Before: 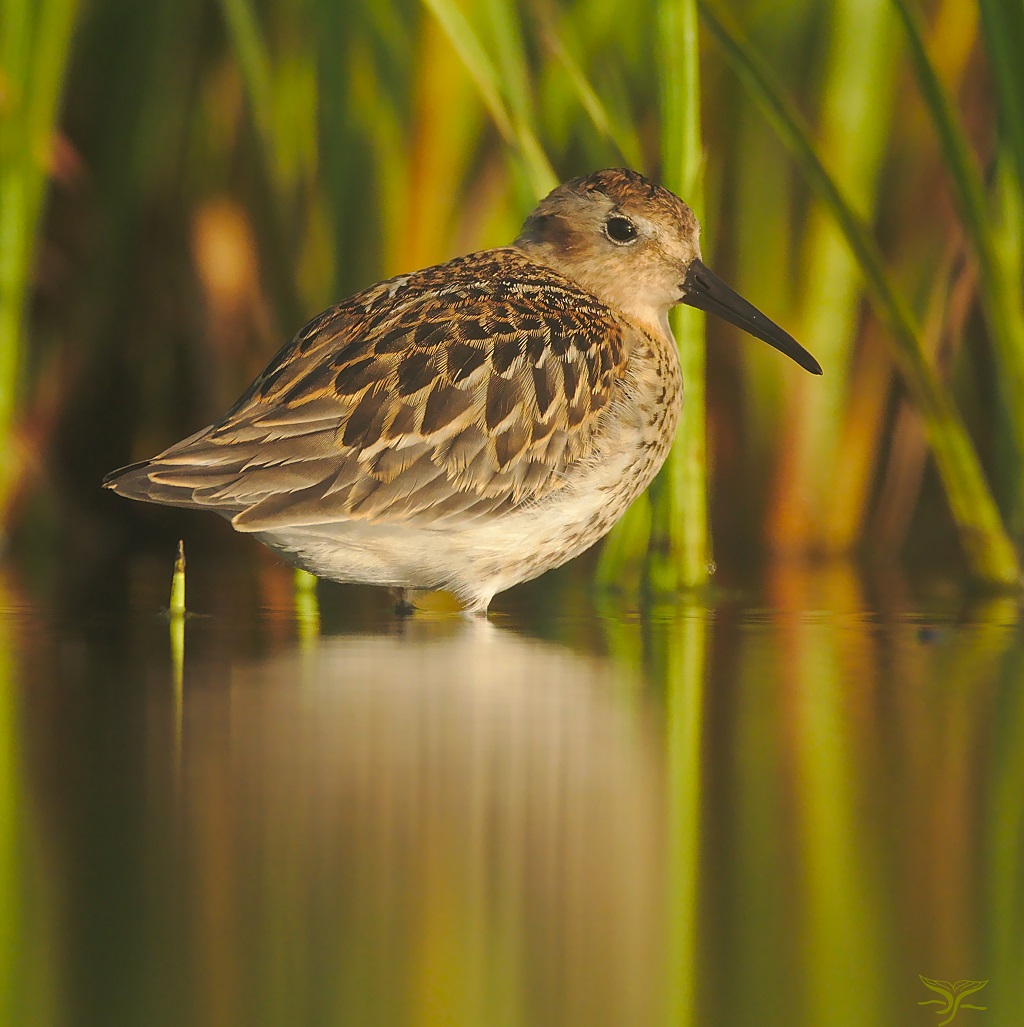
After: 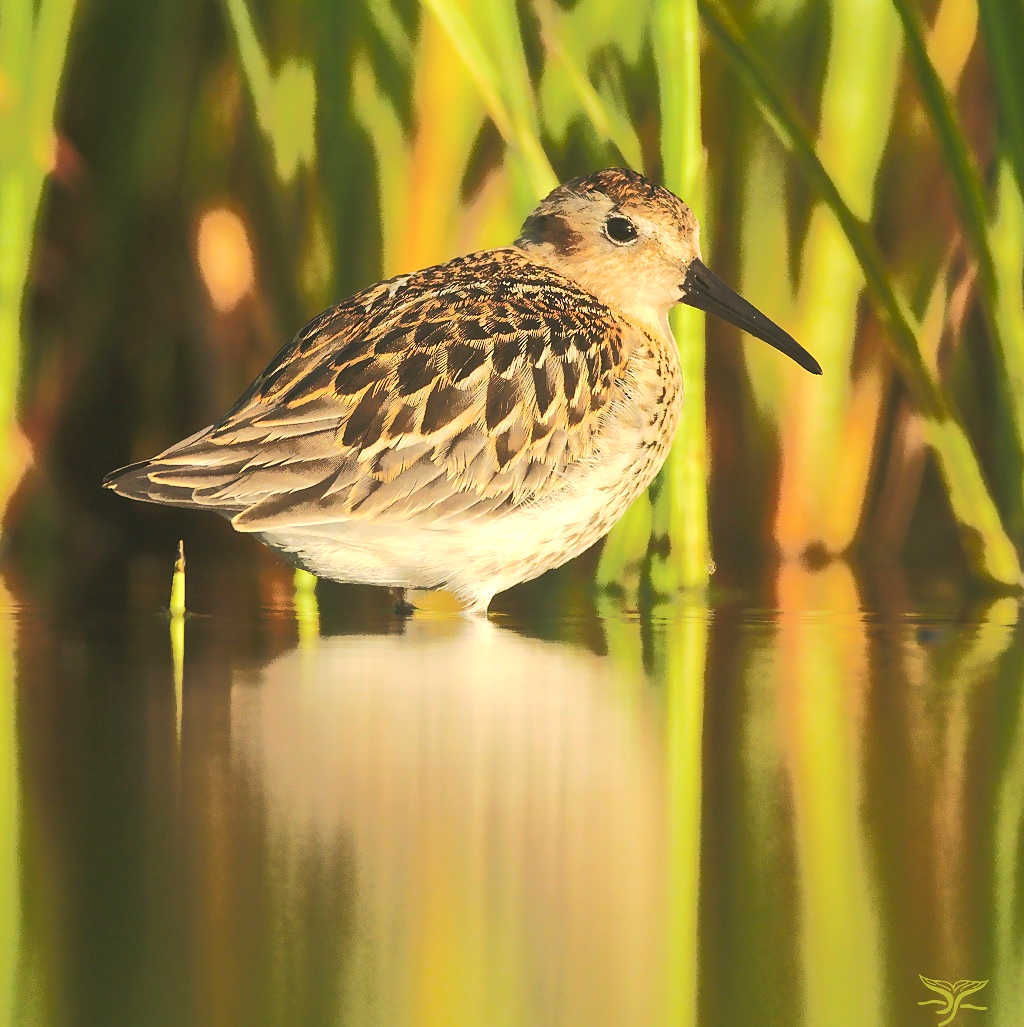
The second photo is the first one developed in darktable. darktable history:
exposure: exposure 0.61 EV, compensate highlight preservation false
tone equalizer: on, module defaults
tone curve: curves: ch0 [(0, 0) (0.003, 0.003) (0.011, 0.01) (0.025, 0.023) (0.044, 0.042) (0.069, 0.065) (0.1, 0.094) (0.136, 0.128) (0.177, 0.167) (0.224, 0.211) (0.277, 0.261) (0.335, 0.316) (0.399, 0.376) (0.468, 0.441) (0.543, 0.685) (0.623, 0.741) (0.709, 0.8) (0.801, 0.863) (0.898, 0.929) (1, 1)], color space Lab, independent channels, preserve colors none
